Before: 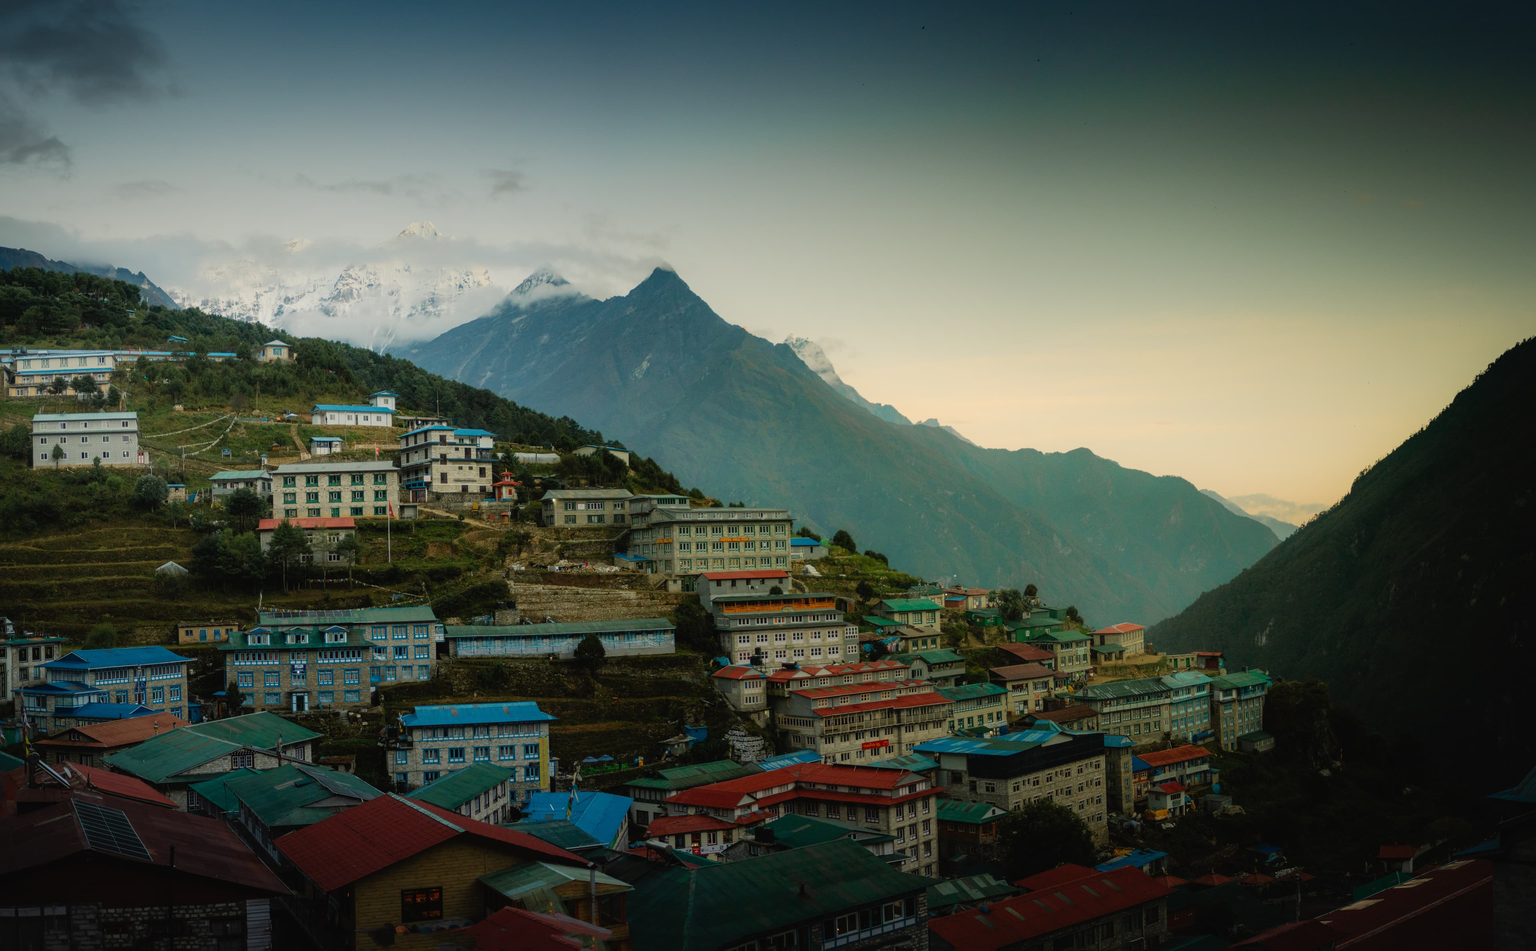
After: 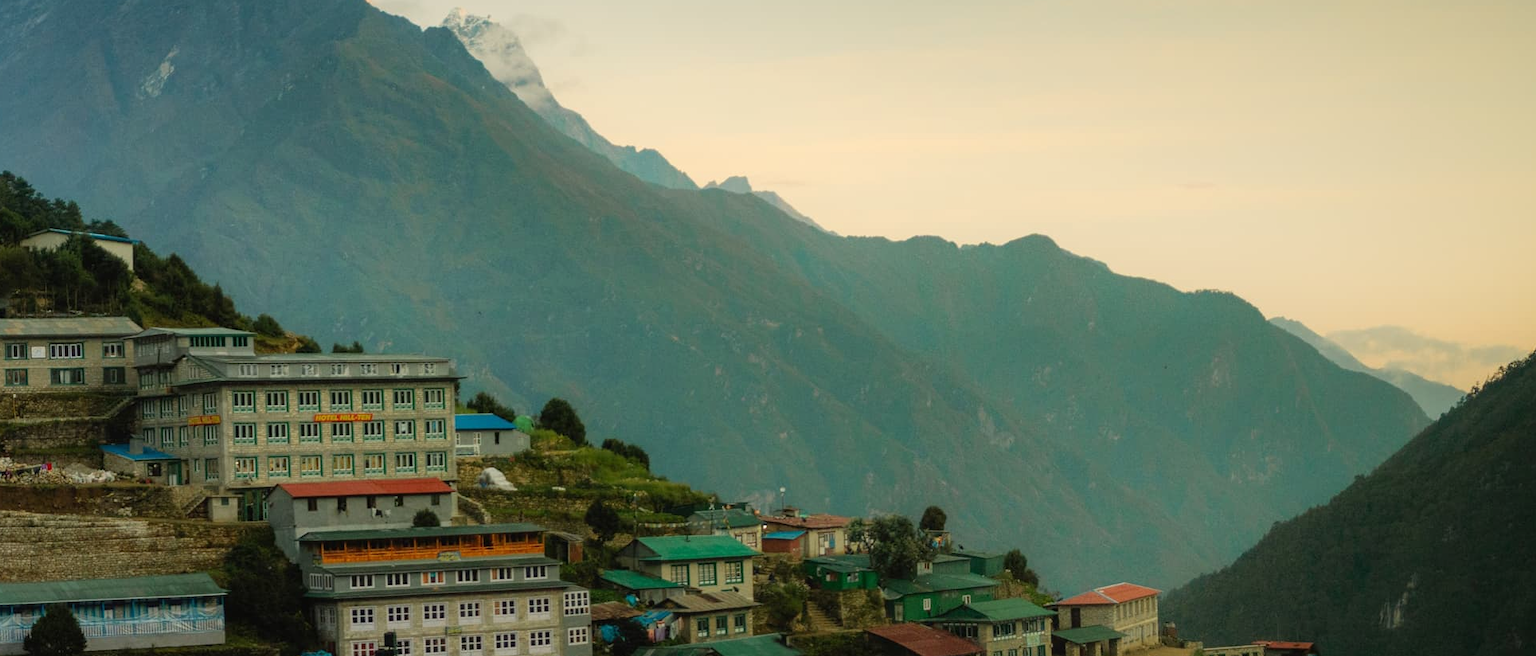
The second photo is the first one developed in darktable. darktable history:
exposure: exposure 0.128 EV, compensate highlight preservation false
crop: left 36.607%, top 34.735%, right 13.146%, bottom 30.611%
